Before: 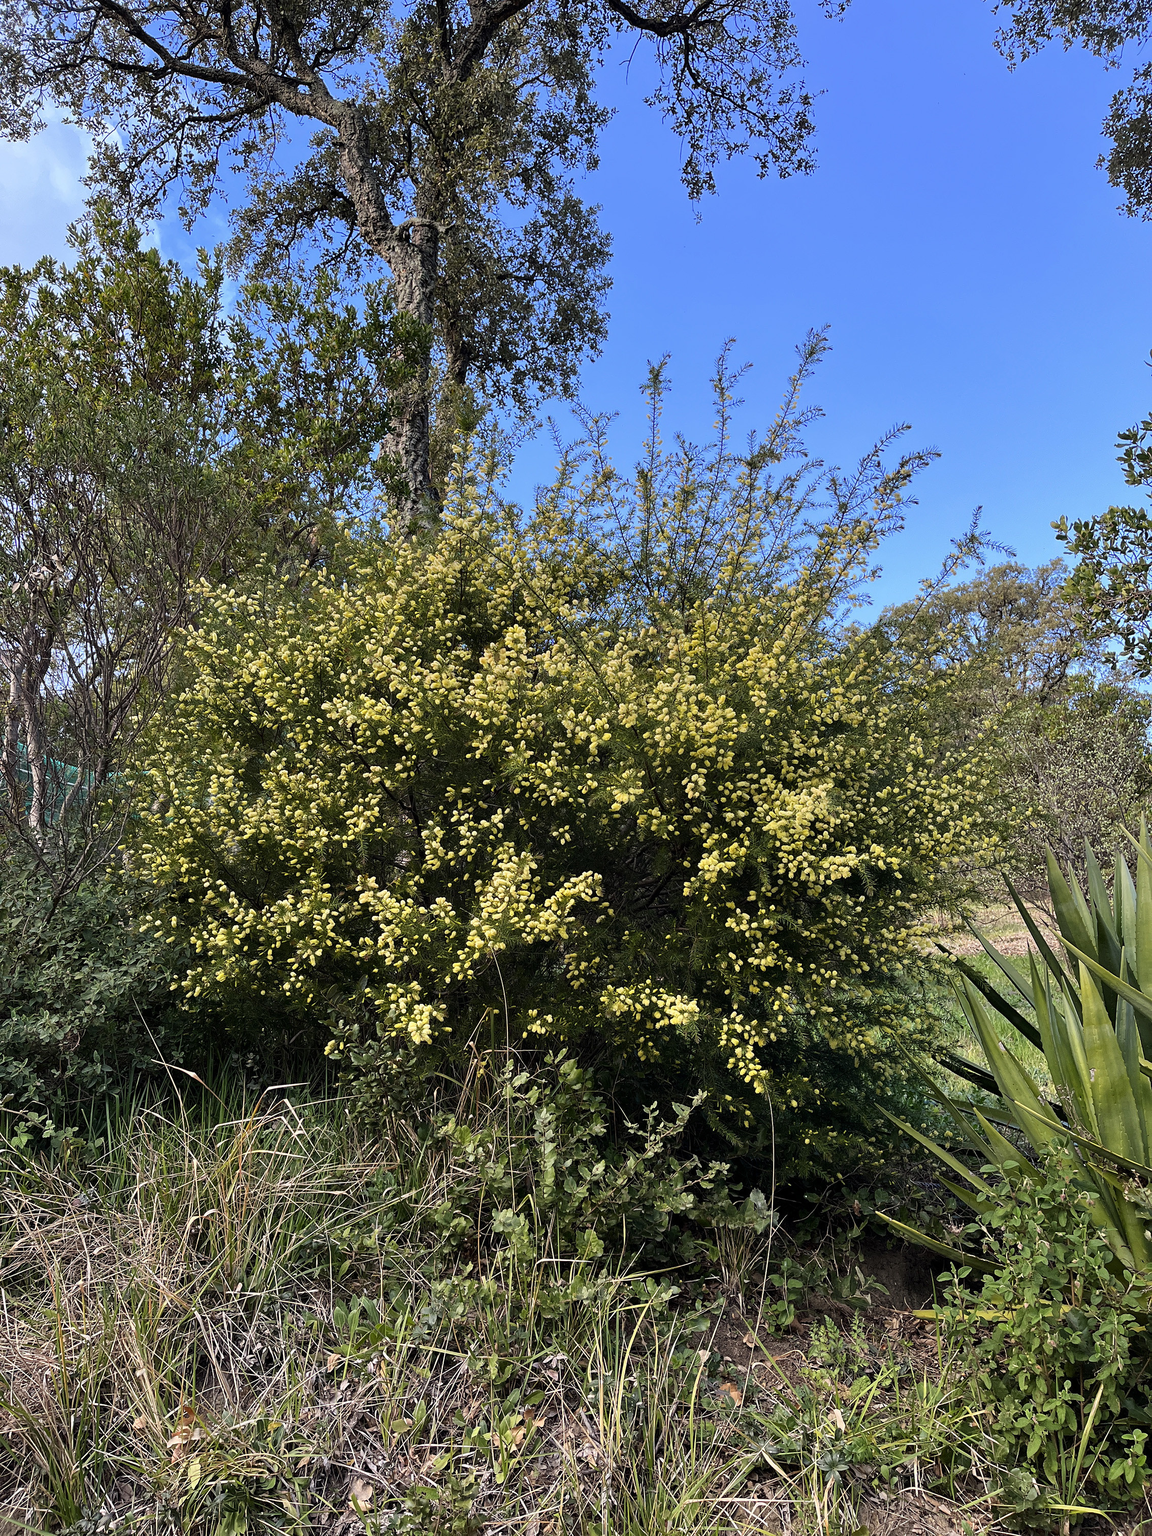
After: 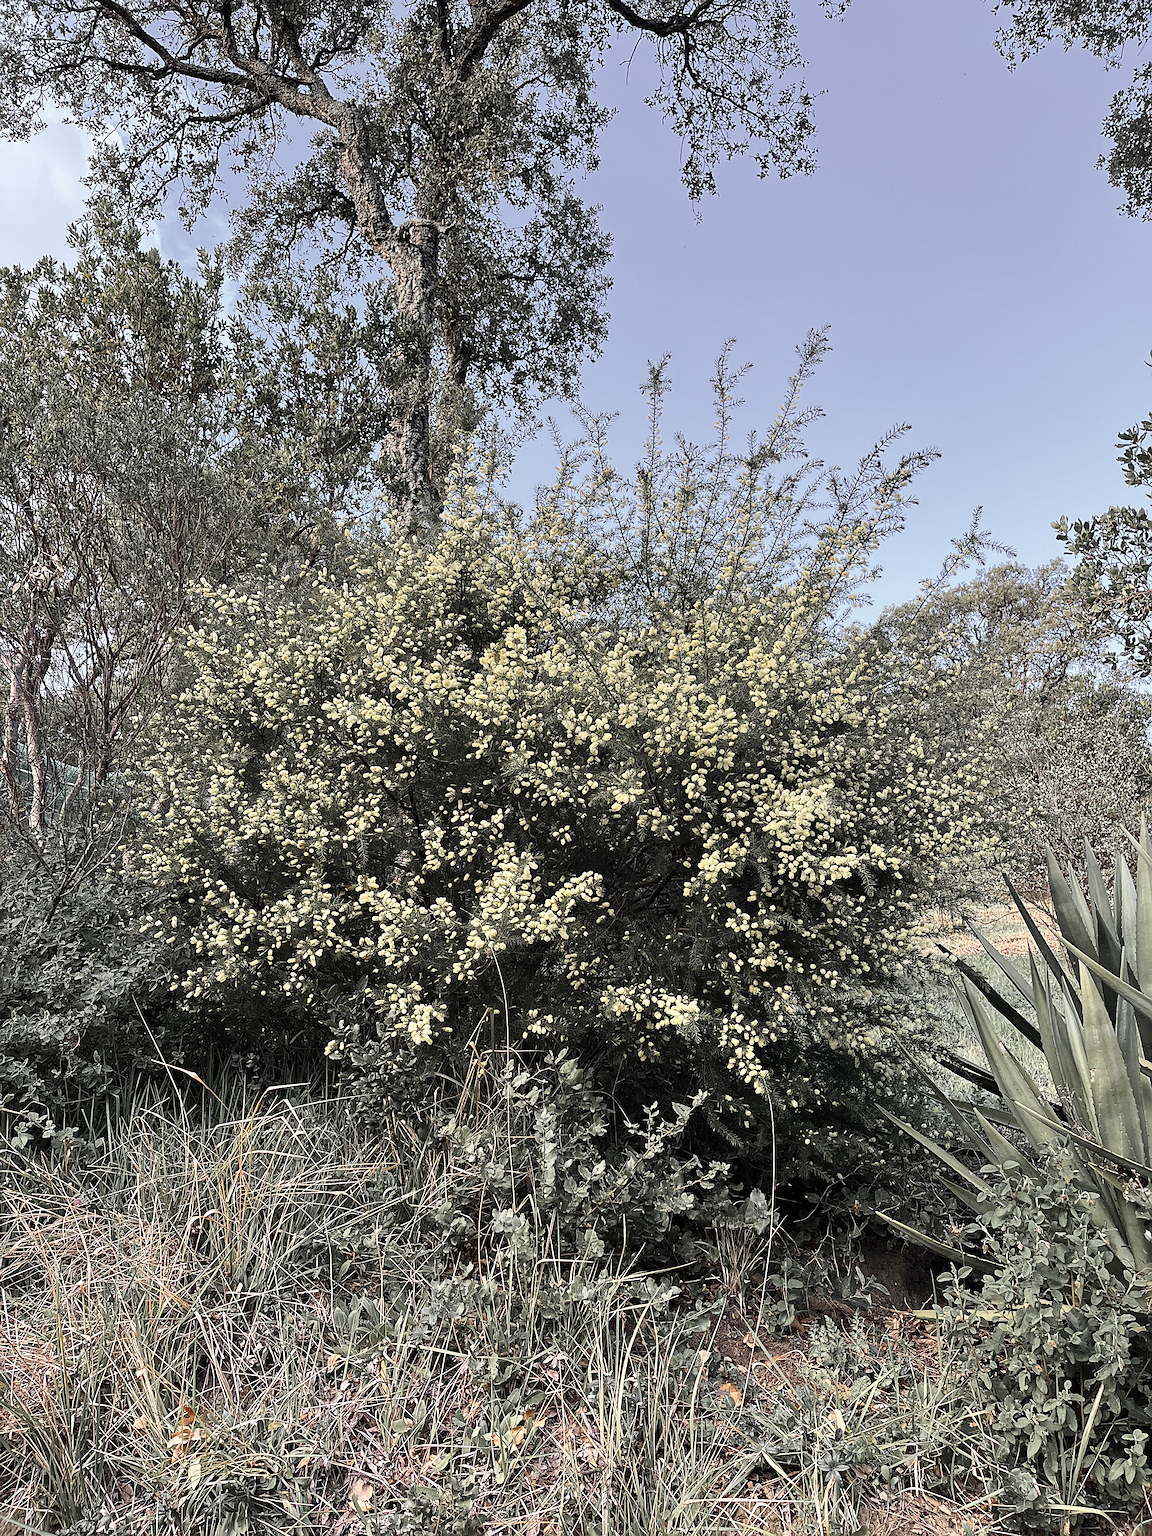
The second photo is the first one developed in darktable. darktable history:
contrast brightness saturation: contrast 0.2, brightness 0.16, saturation 0.22
sharpen: on, module defaults
color zones: curves: ch1 [(0, 0.638) (0.193, 0.442) (0.286, 0.15) (0.429, 0.14) (0.571, 0.142) (0.714, 0.154) (0.857, 0.175) (1, 0.638)]
